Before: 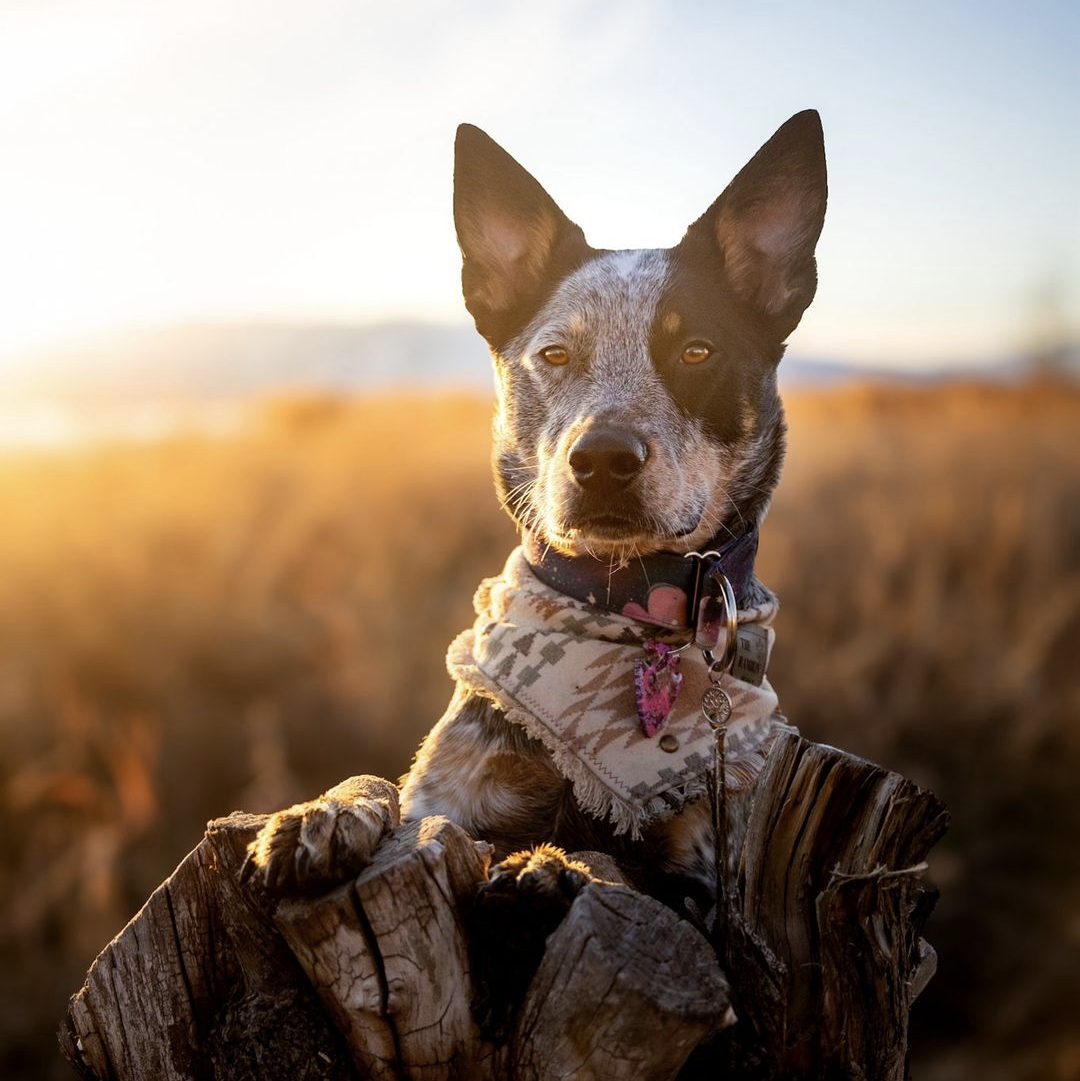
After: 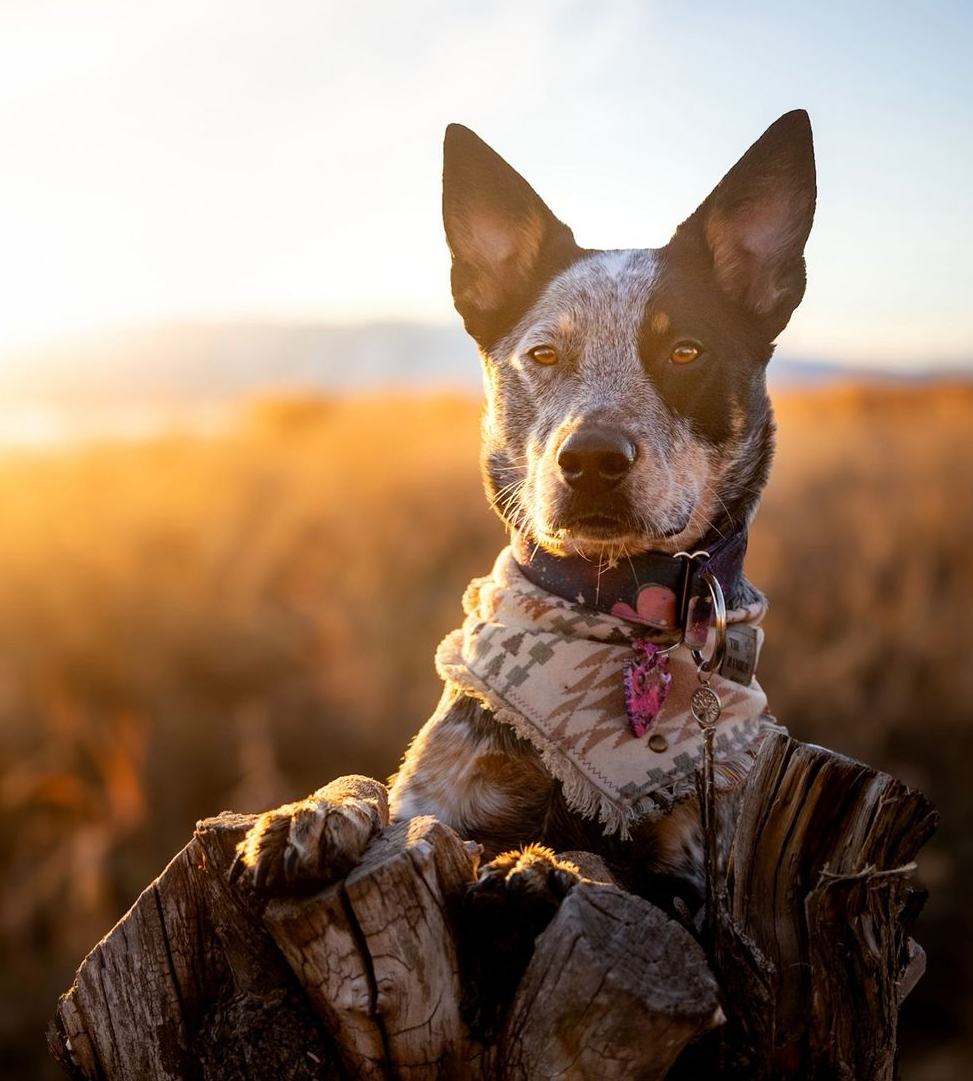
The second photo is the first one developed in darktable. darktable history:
tone equalizer: on, module defaults
crop and rotate: left 1.088%, right 8.807%
